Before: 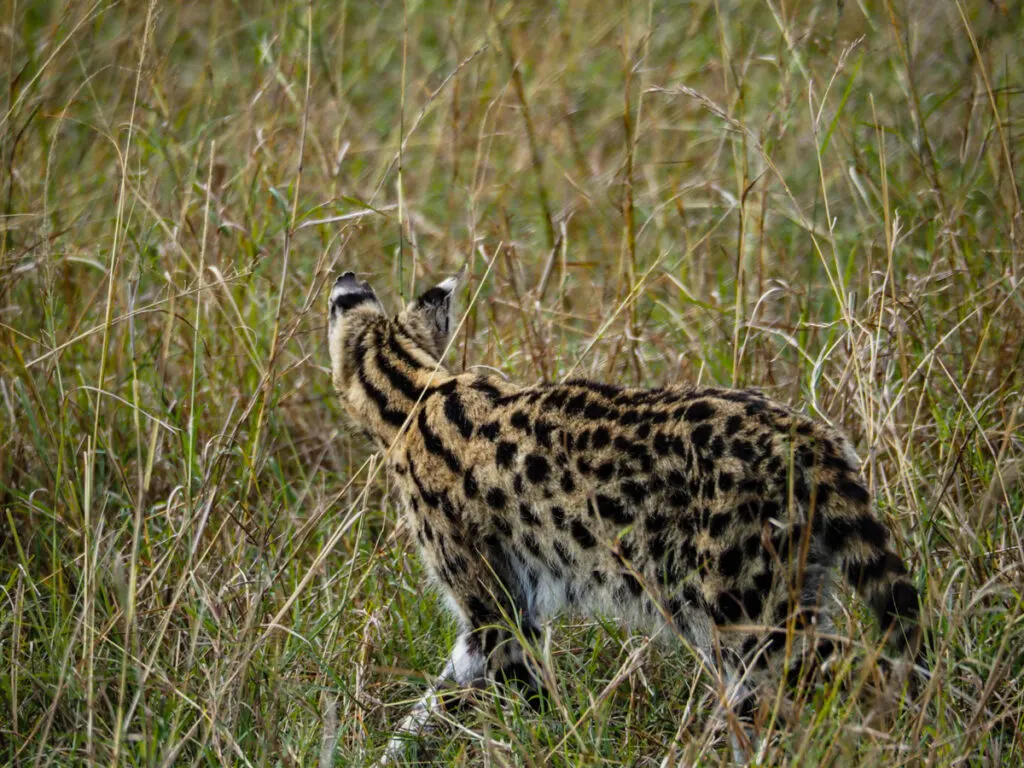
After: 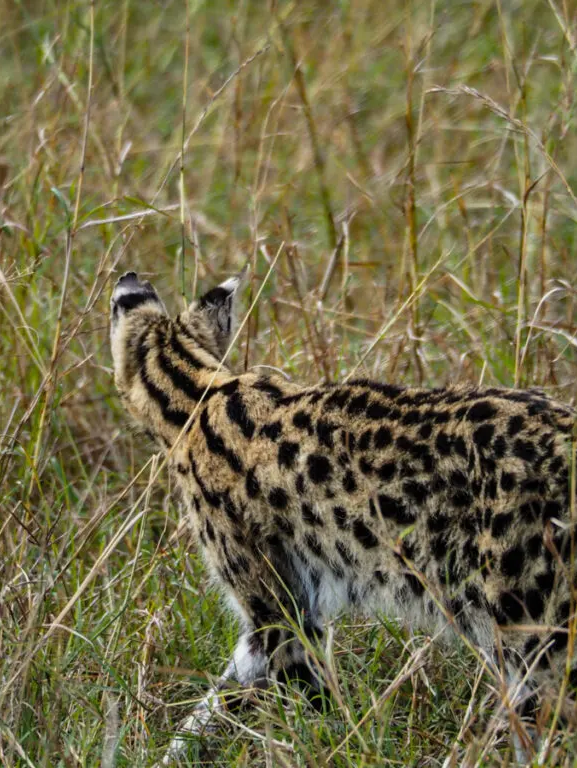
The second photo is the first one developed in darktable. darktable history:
crop: left 21.329%, right 22.308%
shadows and highlights: low approximation 0.01, soften with gaussian
